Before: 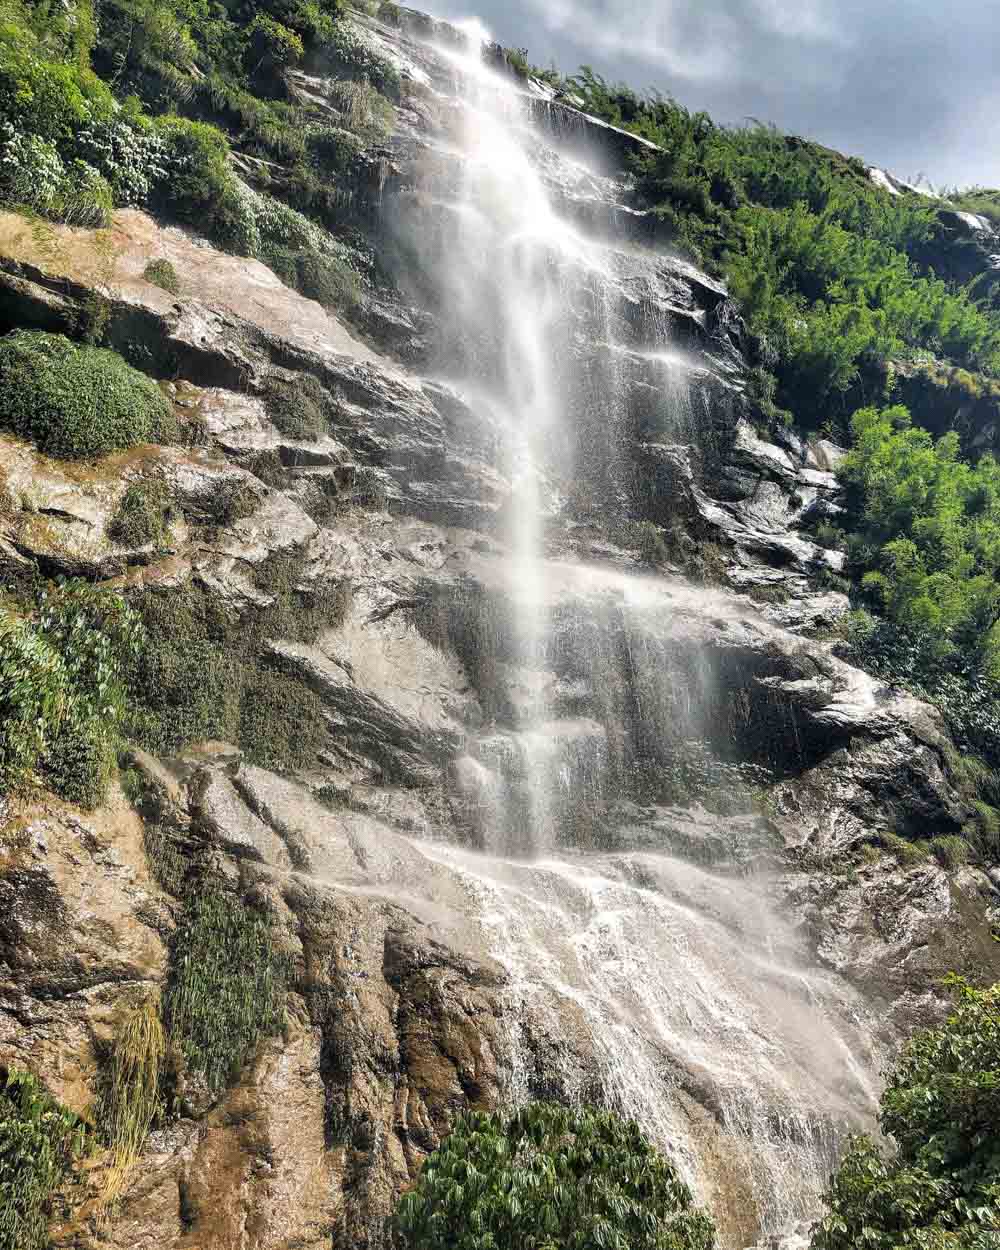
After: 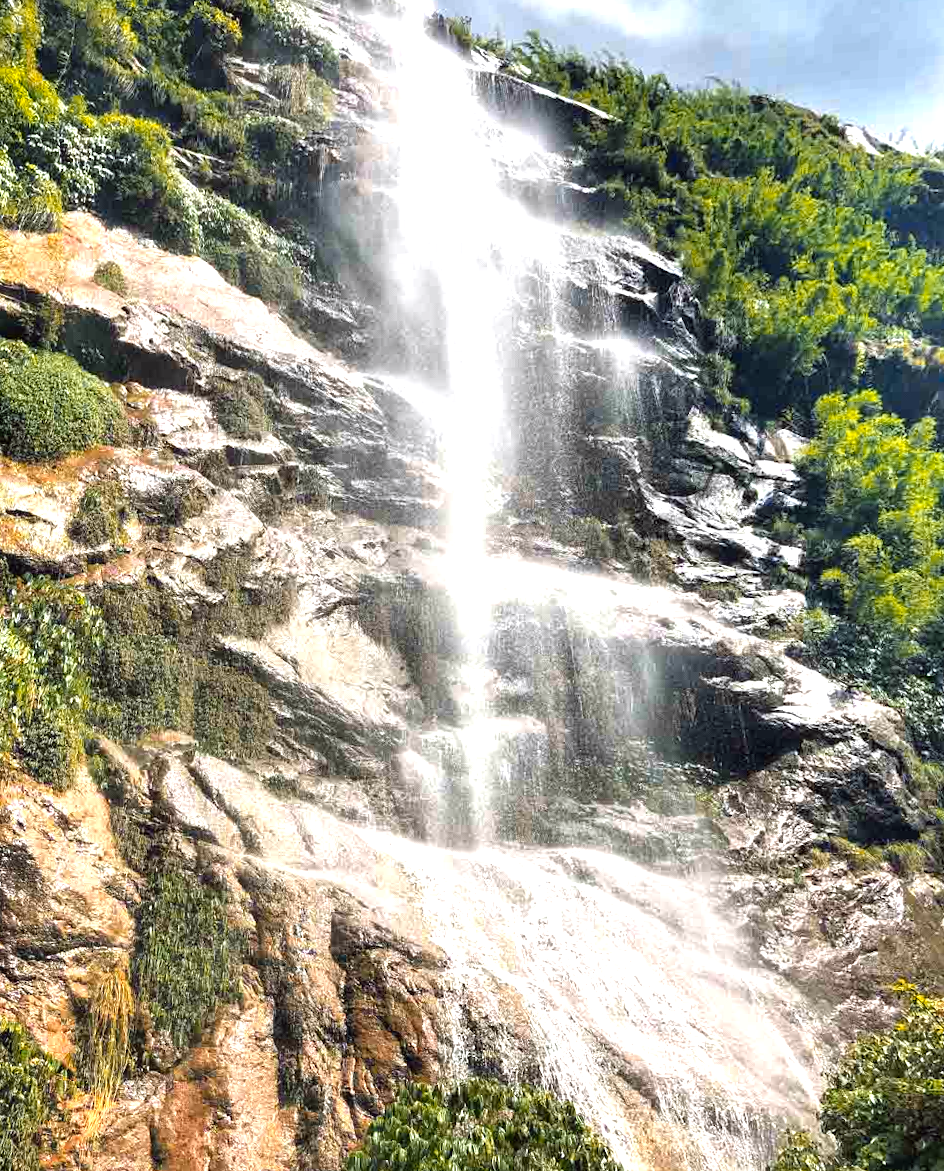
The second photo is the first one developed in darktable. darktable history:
exposure: black level correction 0, exposure 0.7 EV, compensate highlight preservation false
rotate and perspective: rotation 0.062°, lens shift (vertical) 0.115, lens shift (horizontal) -0.133, crop left 0.047, crop right 0.94, crop top 0.061, crop bottom 0.94
color balance: lift [1, 1, 0.999, 1.001], gamma [1, 1.003, 1.005, 0.995], gain [1, 0.992, 0.988, 1.012], contrast 5%, output saturation 110%
color zones: curves: ch1 [(0.239, 0.552) (0.75, 0.5)]; ch2 [(0.25, 0.462) (0.749, 0.457)], mix 25.94%
